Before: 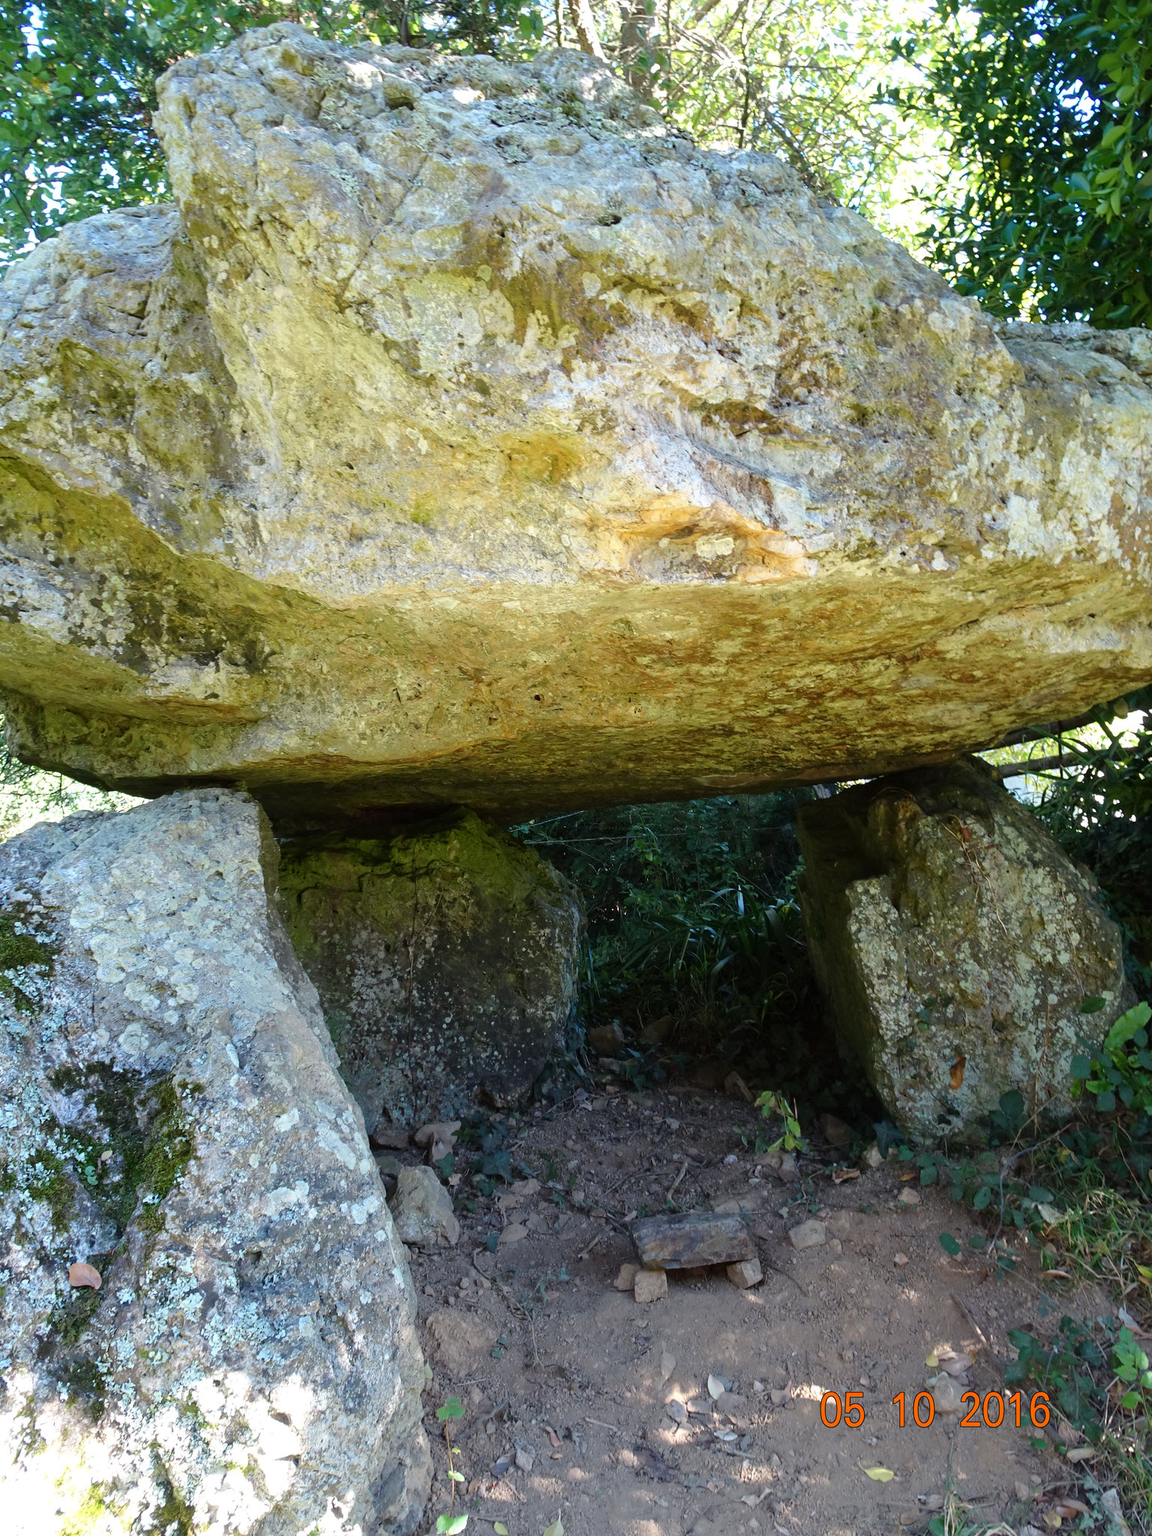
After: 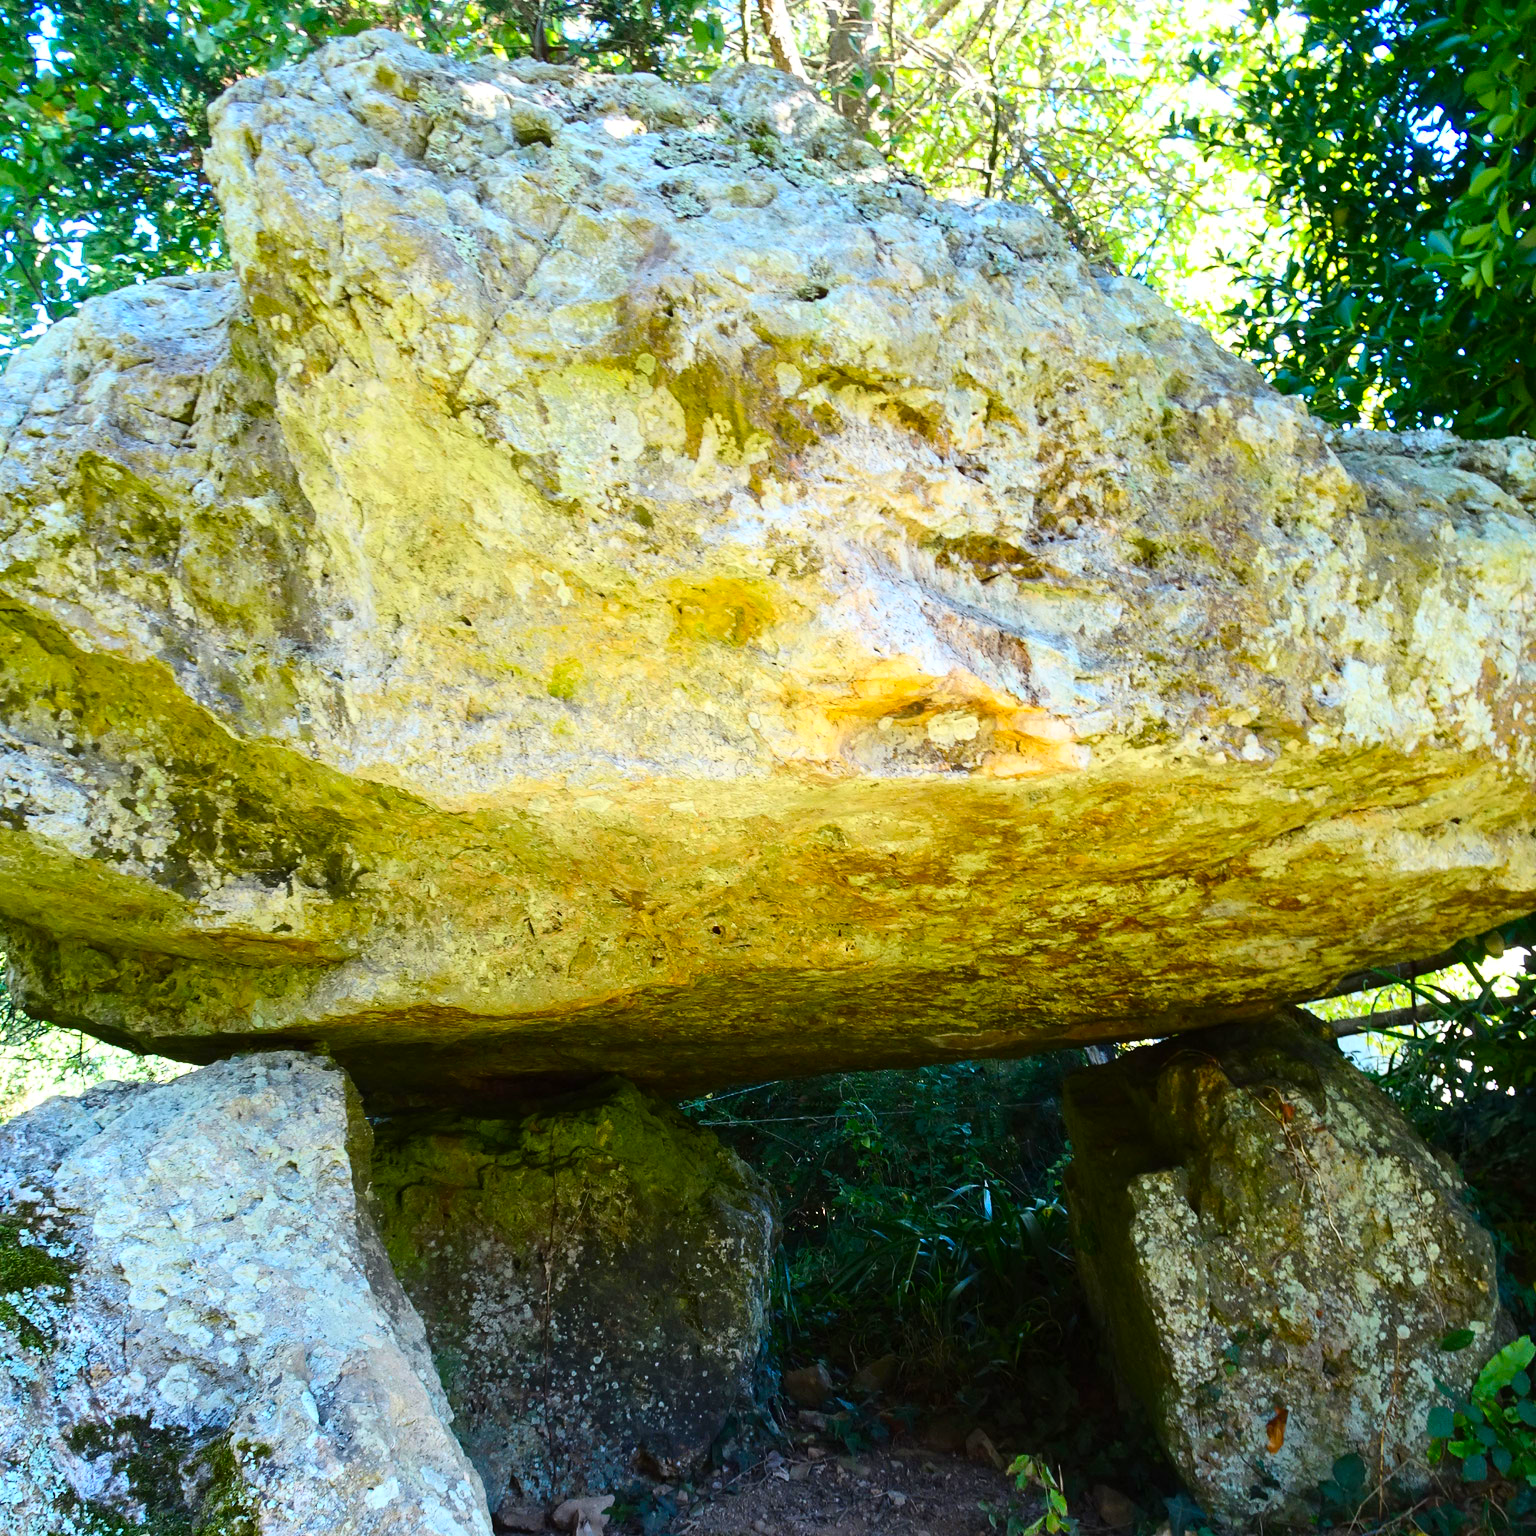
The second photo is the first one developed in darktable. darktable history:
color balance rgb: linear chroma grading › global chroma 6.48%, perceptual saturation grading › global saturation 12.96%, global vibrance 6.02%
crop: bottom 24.967%
contrast brightness saturation: contrast 0.23, brightness 0.1, saturation 0.29
